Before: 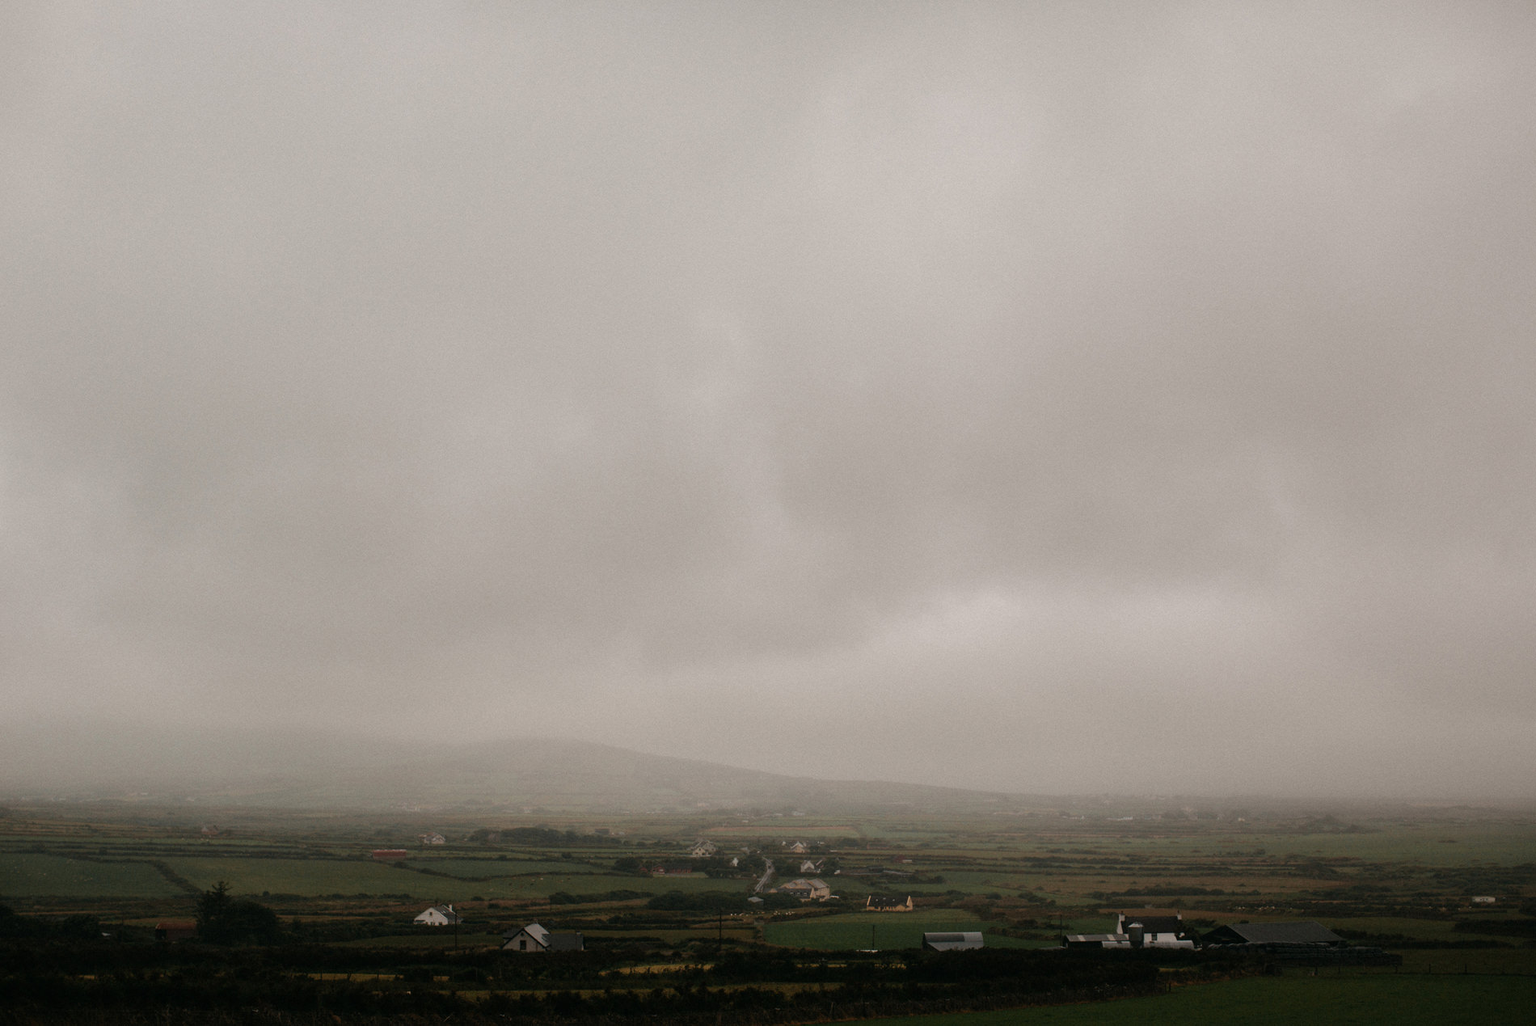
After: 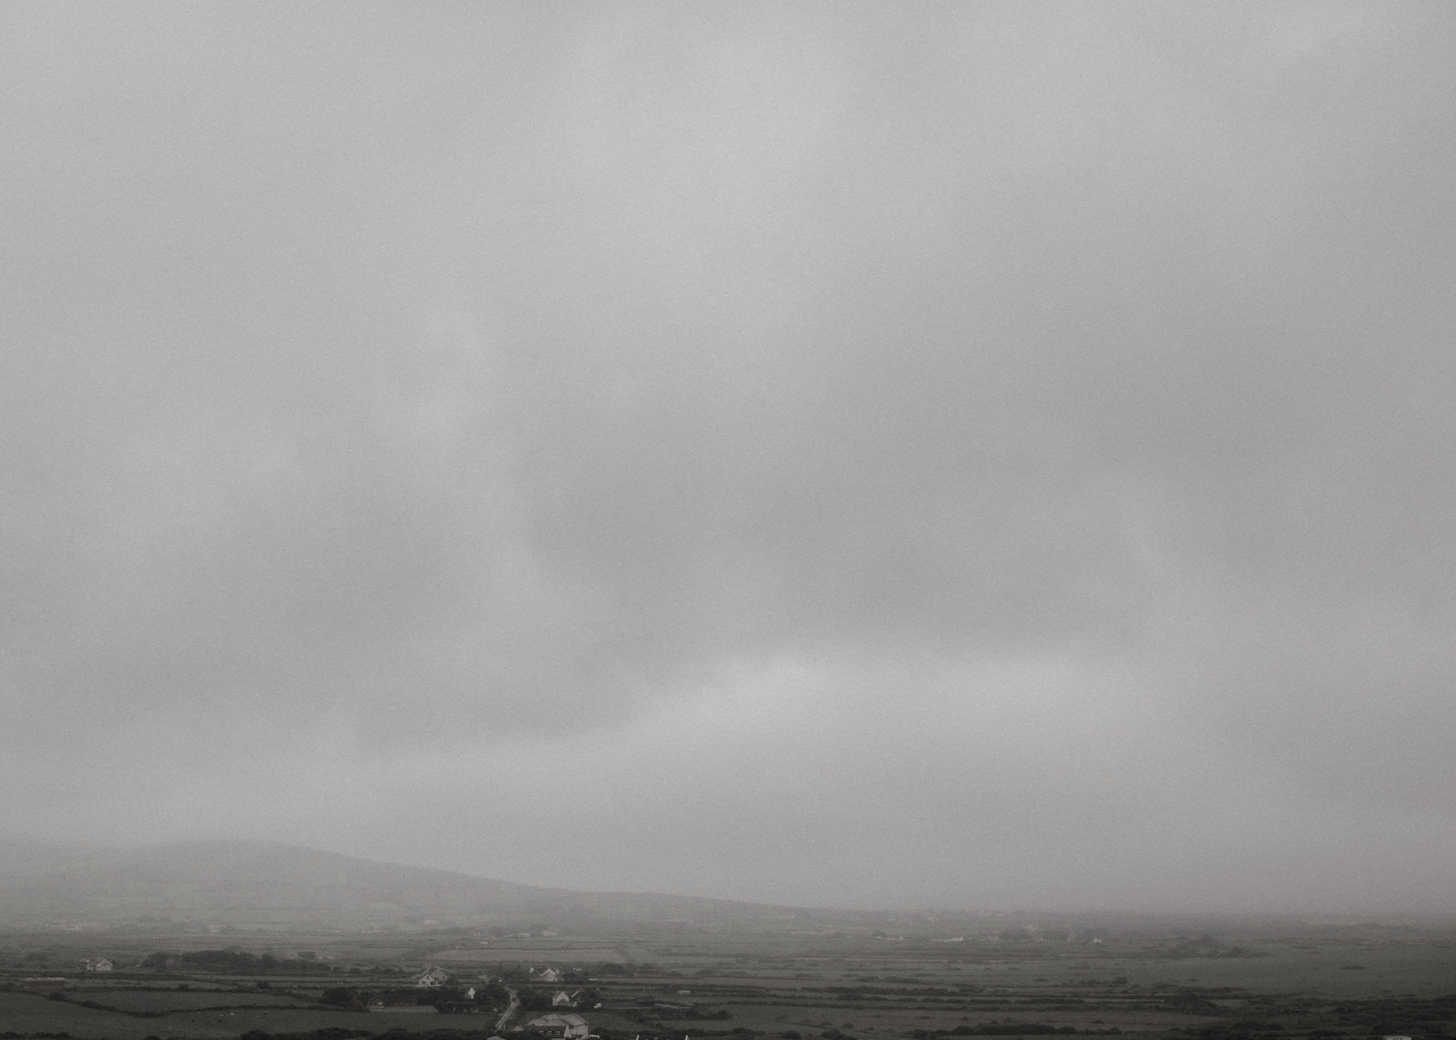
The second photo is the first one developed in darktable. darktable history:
crop: left 23.095%, top 5.827%, bottom 11.854%
color correction: saturation 0.2
